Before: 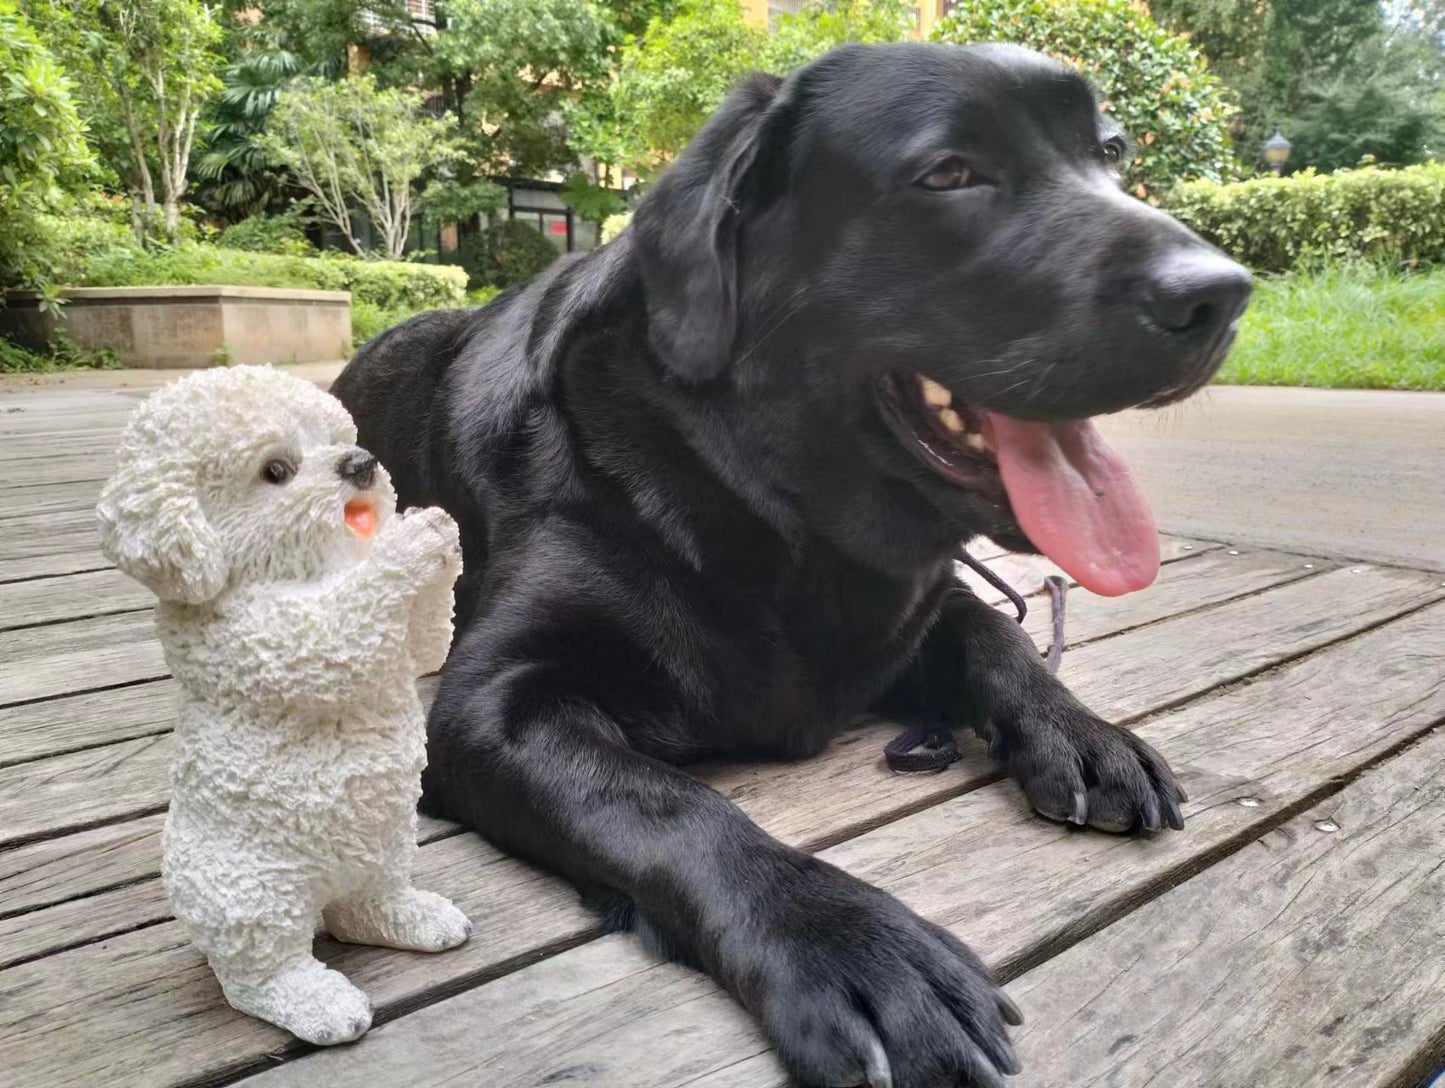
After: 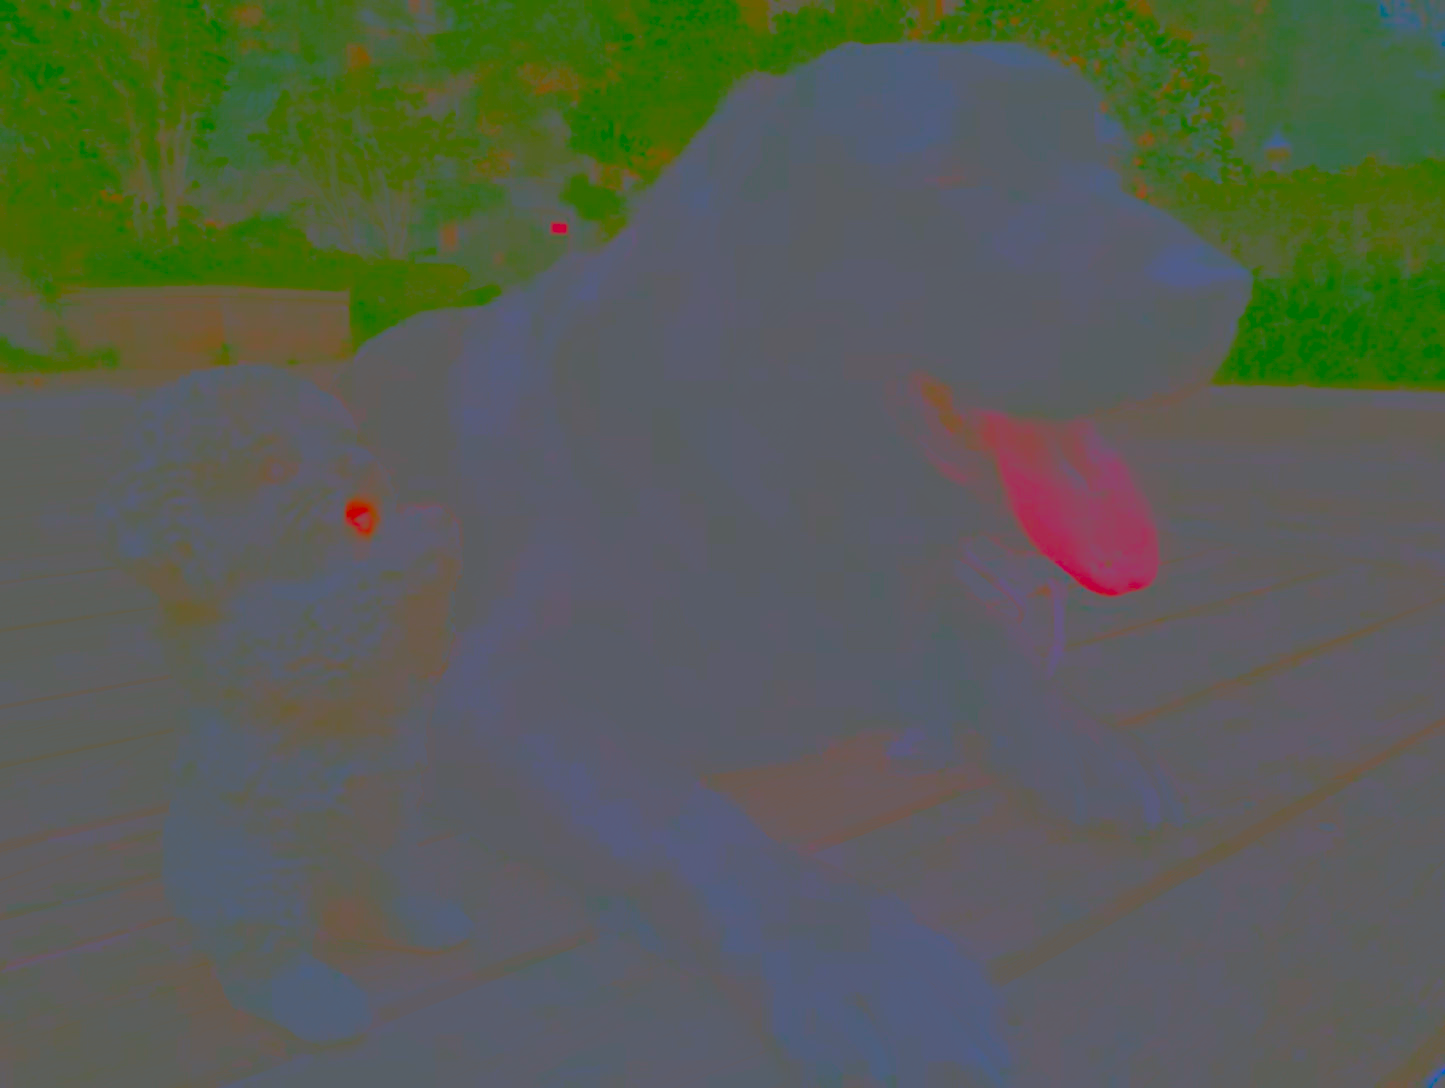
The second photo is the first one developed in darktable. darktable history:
contrast brightness saturation: contrast -0.99, brightness -0.17, saturation 0.75
white balance: red 0.967, blue 1.049
